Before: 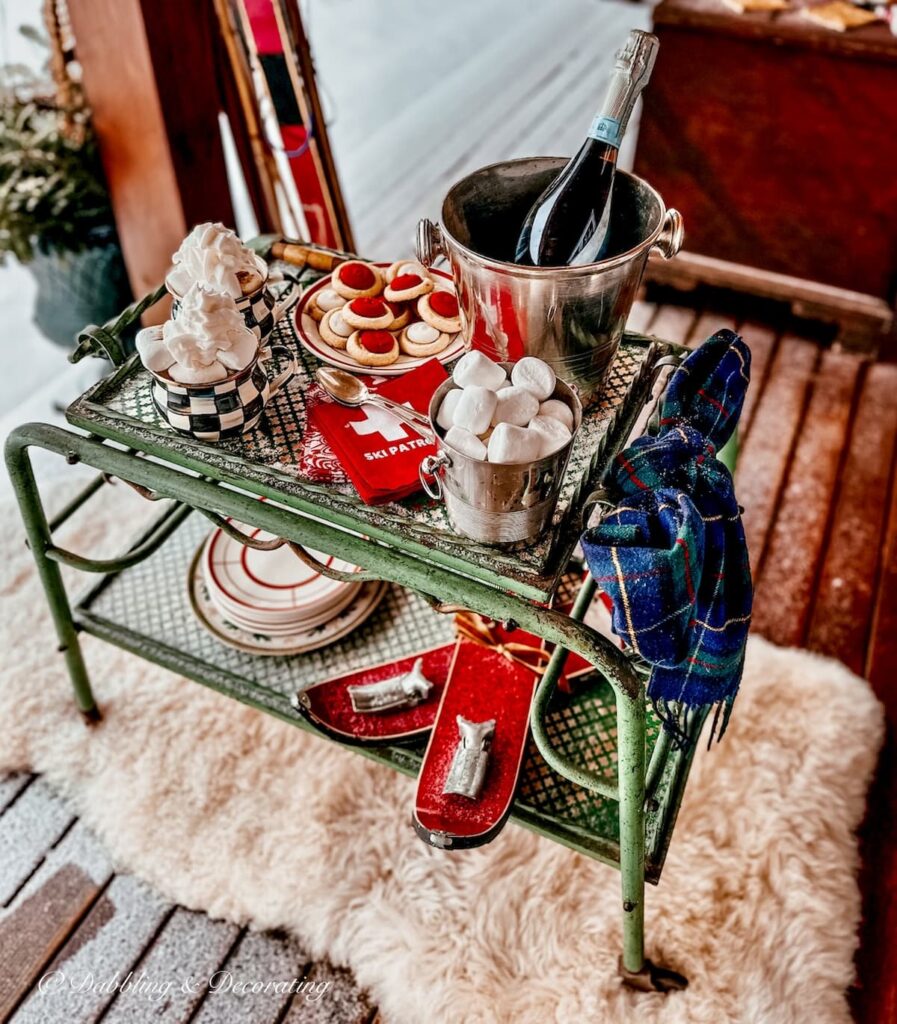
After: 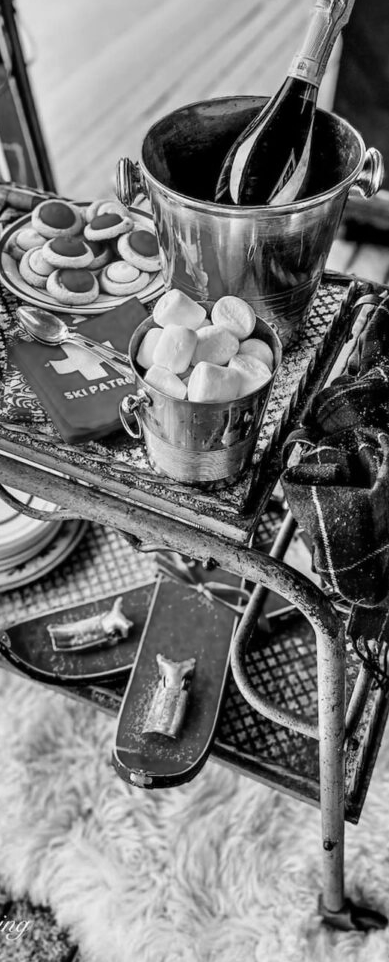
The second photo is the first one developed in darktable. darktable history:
crop: left 33.452%, top 6.025%, right 23.155%
monochrome: a 16.06, b 15.48, size 1
exposure: compensate highlight preservation false
